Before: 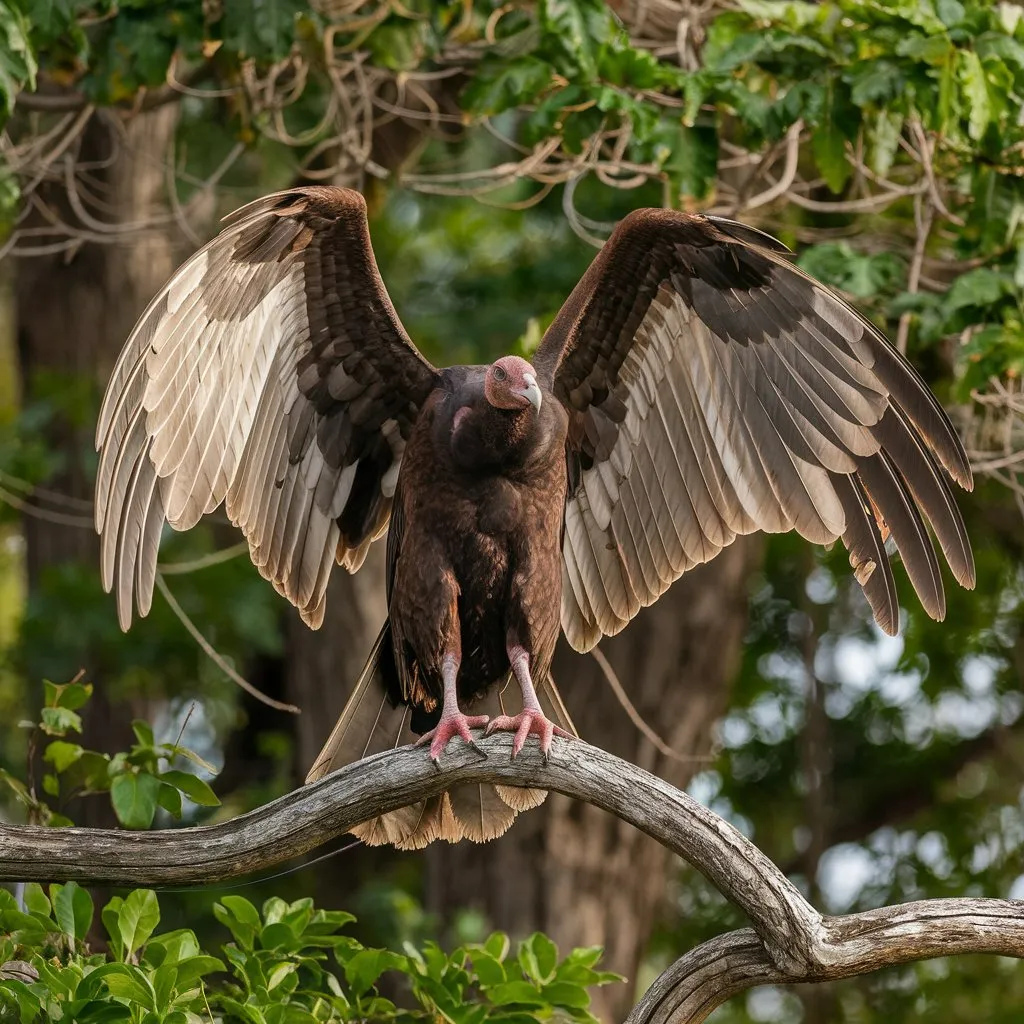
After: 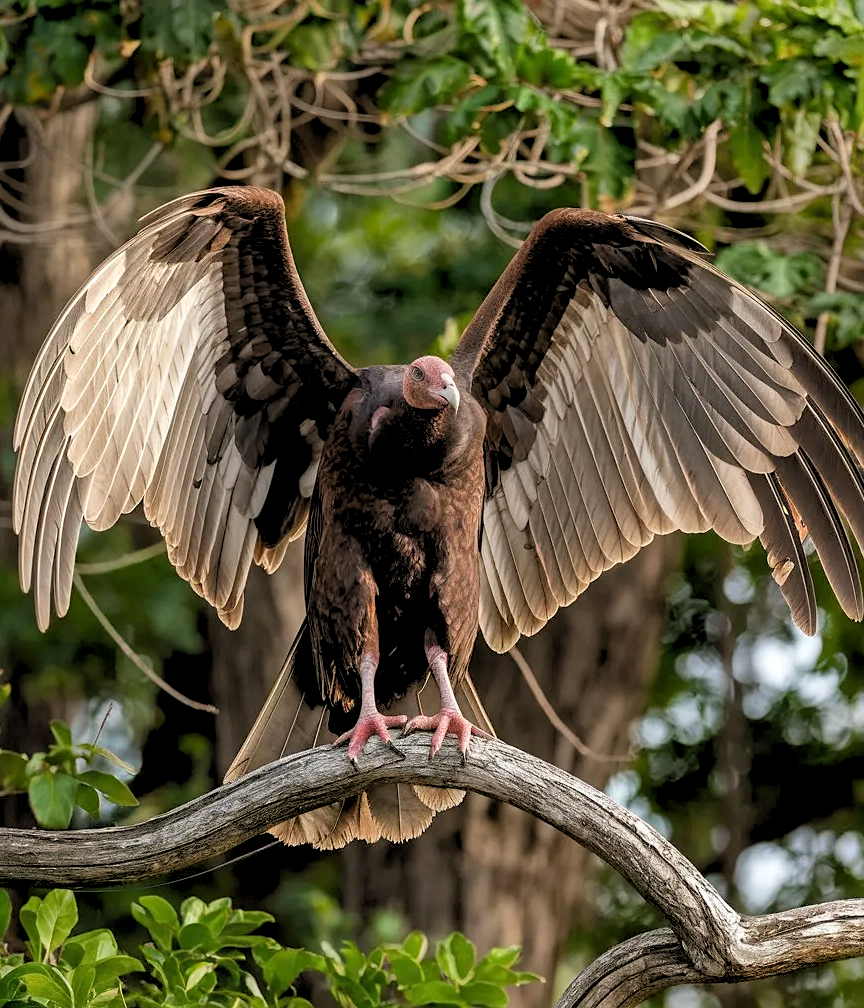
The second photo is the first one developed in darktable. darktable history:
rgb levels: levels [[0.013, 0.434, 0.89], [0, 0.5, 1], [0, 0.5, 1]]
tone equalizer: on, module defaults
sharpen: amount 0.2
crop: left 8.026%, right 7.374%
